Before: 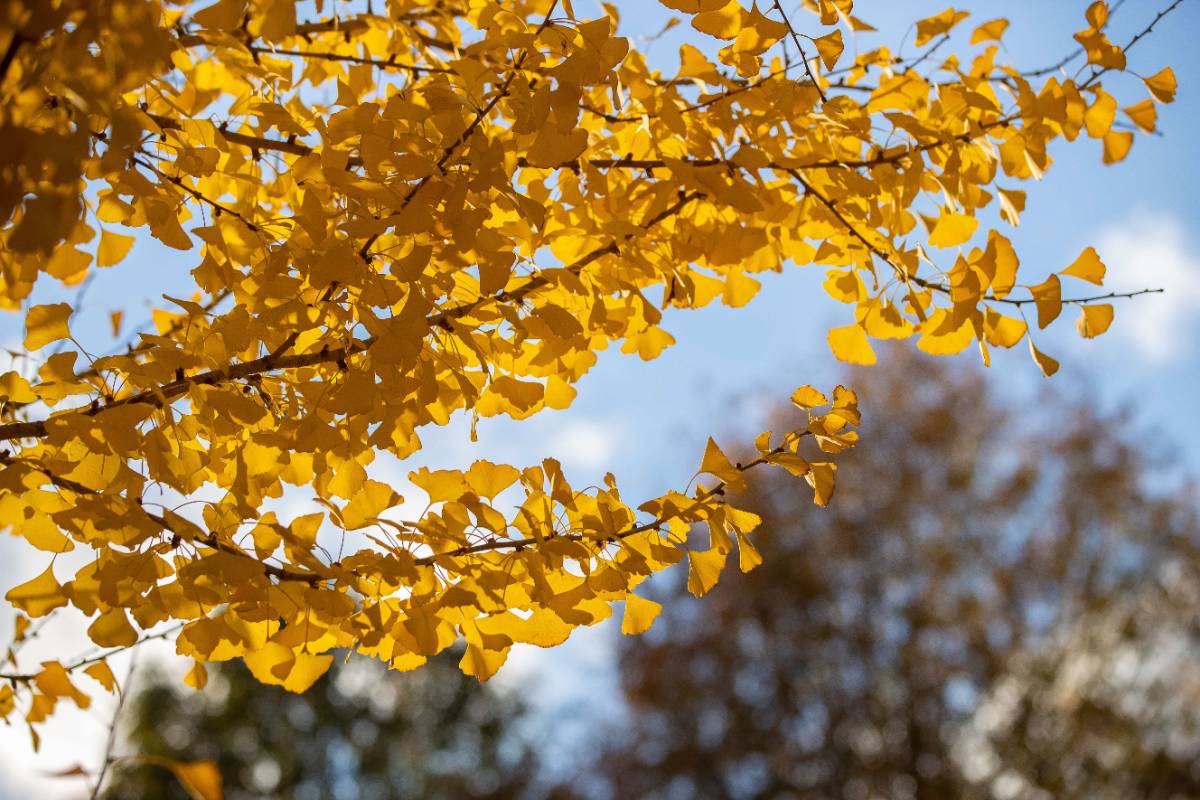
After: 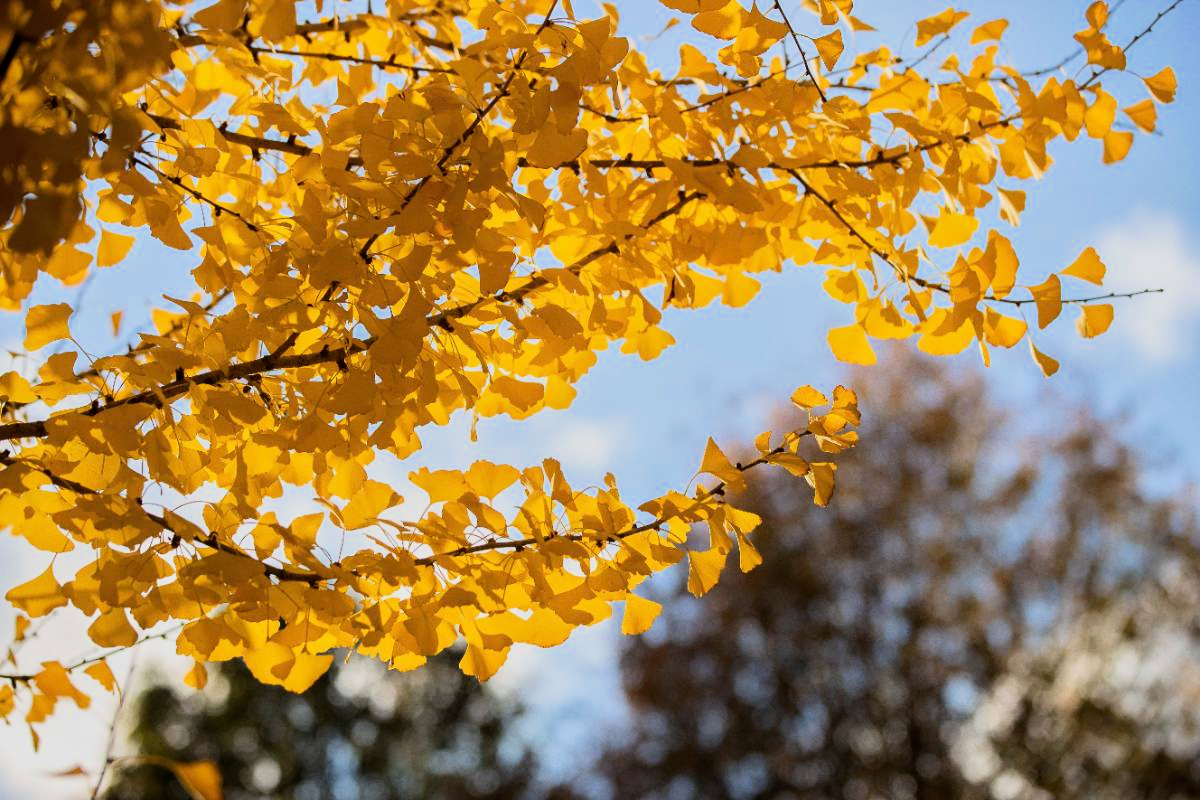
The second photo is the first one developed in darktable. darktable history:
filmic rgb: black relative exposure -7.65 EV, white relative exposure 4.56 EV, hardness 3.61, color science v6 (2022)
tone equalizer: -8 EV 0 EV, -7 EV -0.003 EV, -6 EV 0.001 EV, -5 EV -0.029 EV, -4 EV -0.126 EV, -3 EV -0.173 EV, -2 EV 0.266 EV, -1 EV 0.704 EV, +0 EV 0.51 EV
